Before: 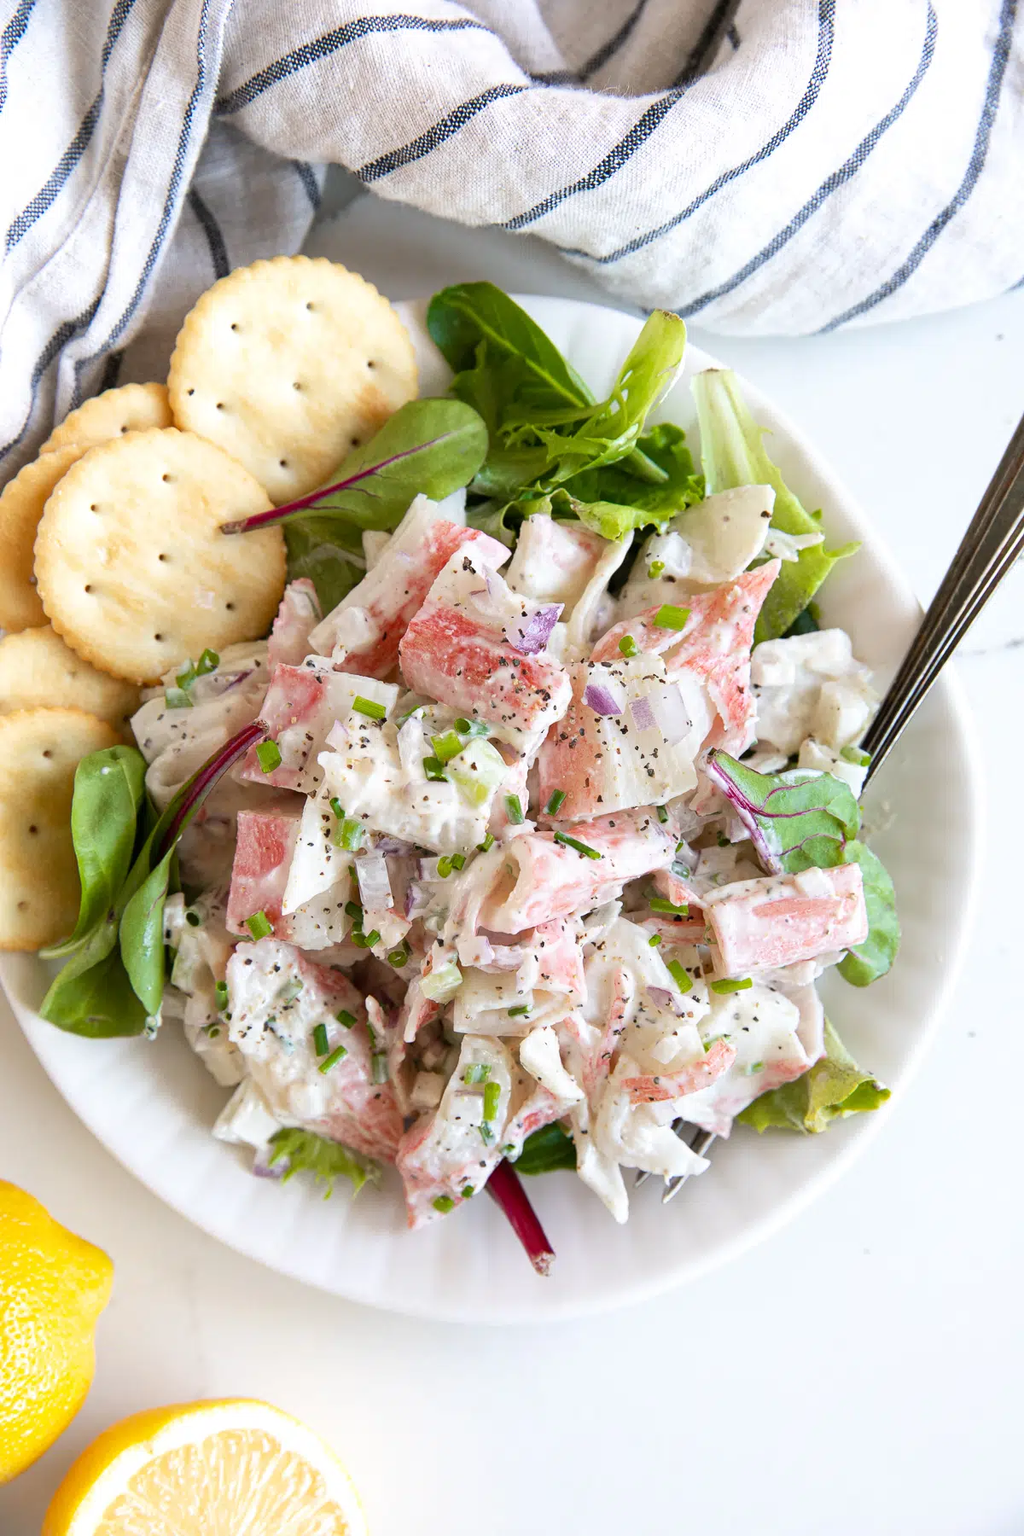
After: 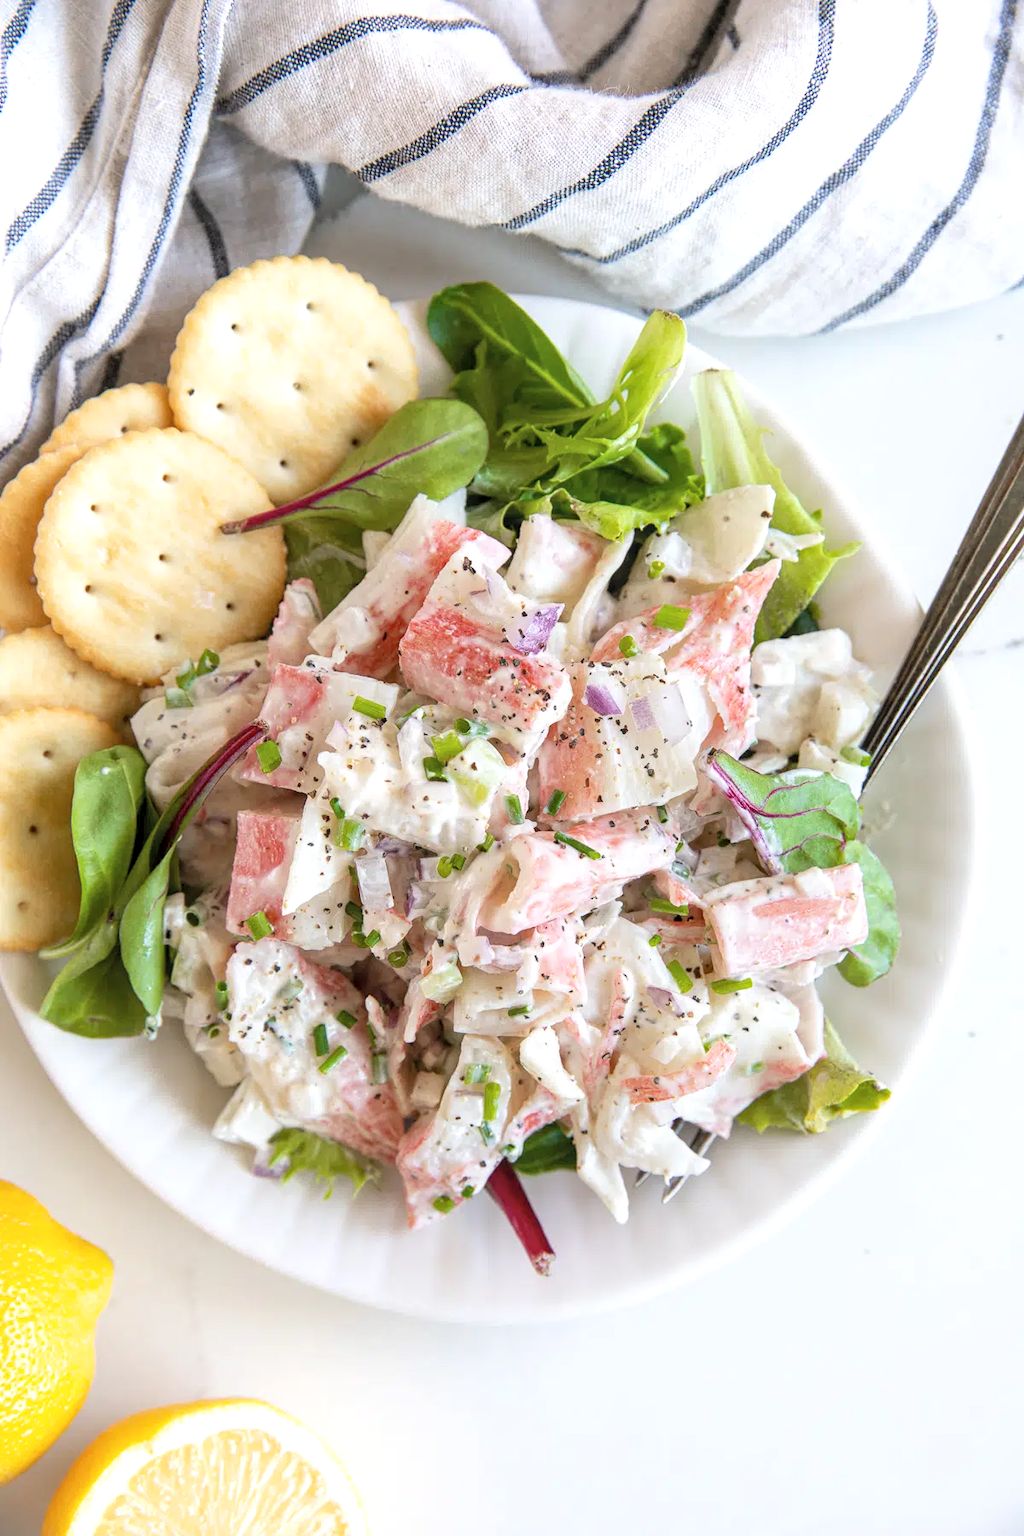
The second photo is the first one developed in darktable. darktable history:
contrast brightness saturation: brightness 0.13
local contrast: on, module defaults
